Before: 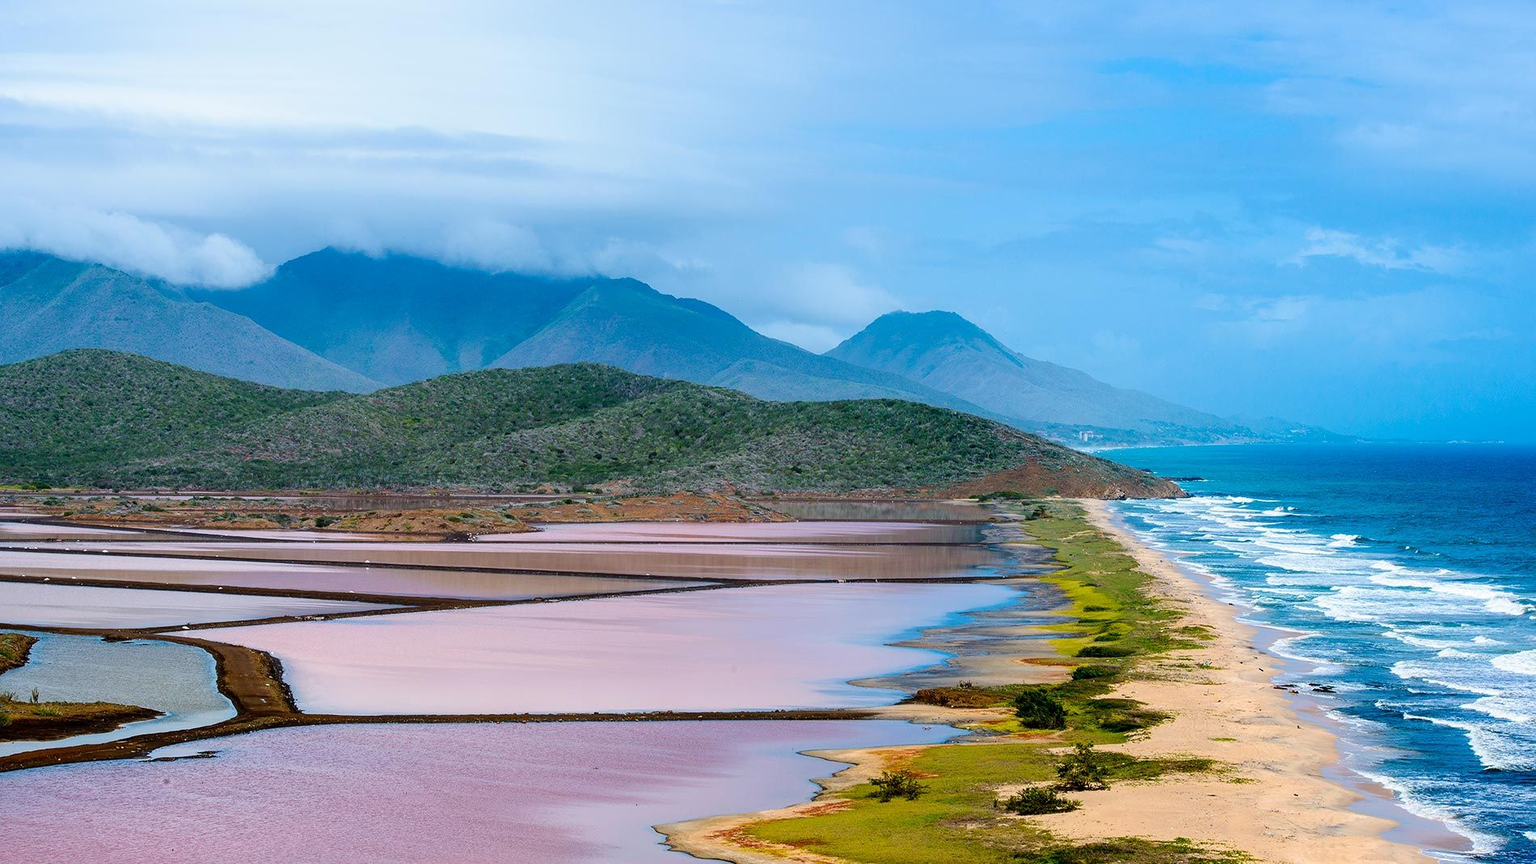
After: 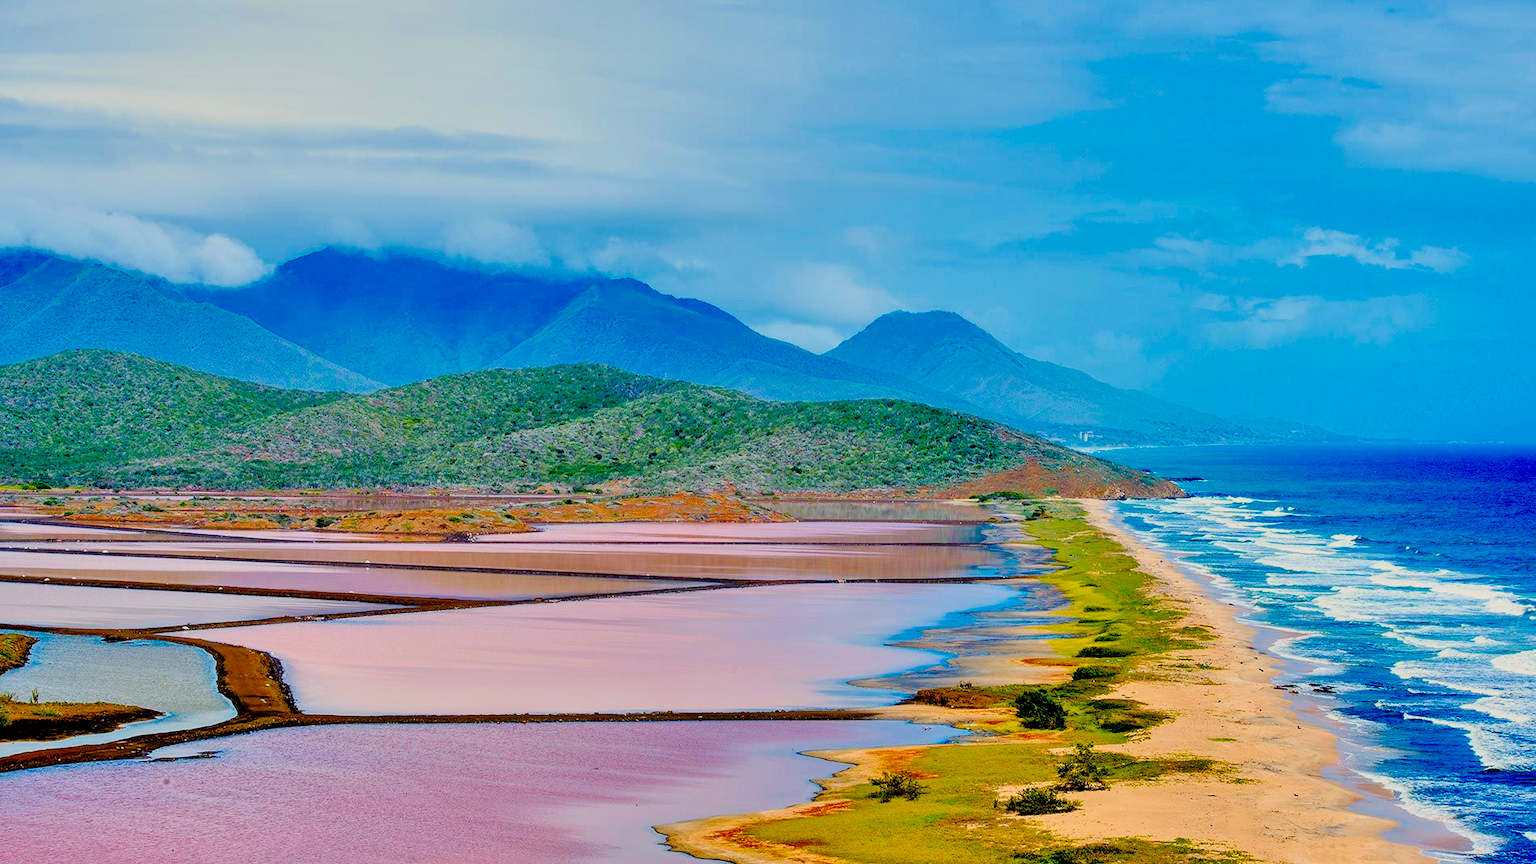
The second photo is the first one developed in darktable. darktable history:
color balance rgb: shadows lift › chroma 3%, shadows lift › hue 280.8°, power › hue 330°, highlights gain › chroma 3%, highlights gain › hue 75.6°, global offset › luminance -1%, perceptual saturation grading › global saturation 20%, perceptual saturation grading › highlights -25%, perceptual saturation grading › shadows 50%, global vibrance 20%
white balance: emerald 1
shadows and highlights: low approximation 0.01, soften with gaussian
tone equalizer: -7 EV 0.15 EV, -6 EV 0.6 EV, -5 EV 1.15 EV, -4 EV 1.33 EV, -3 EV 1.15 EV, -2 EV 0.6 EV, -1 EV 0.15 EV, mask exposure compensation -0.5 EV
filmic rgb: black relative exposure -7.75 EV, white relative exposure 4.4 EV, threshold 3 EV, target black luminance 0%, hardness 3.76, latitude 50.51%, contrast 1.074, highlights saturation mix 10%, shadows ↔ highlights balance -0.22%, color science v4 (2020), enable highlight reconstruction true
